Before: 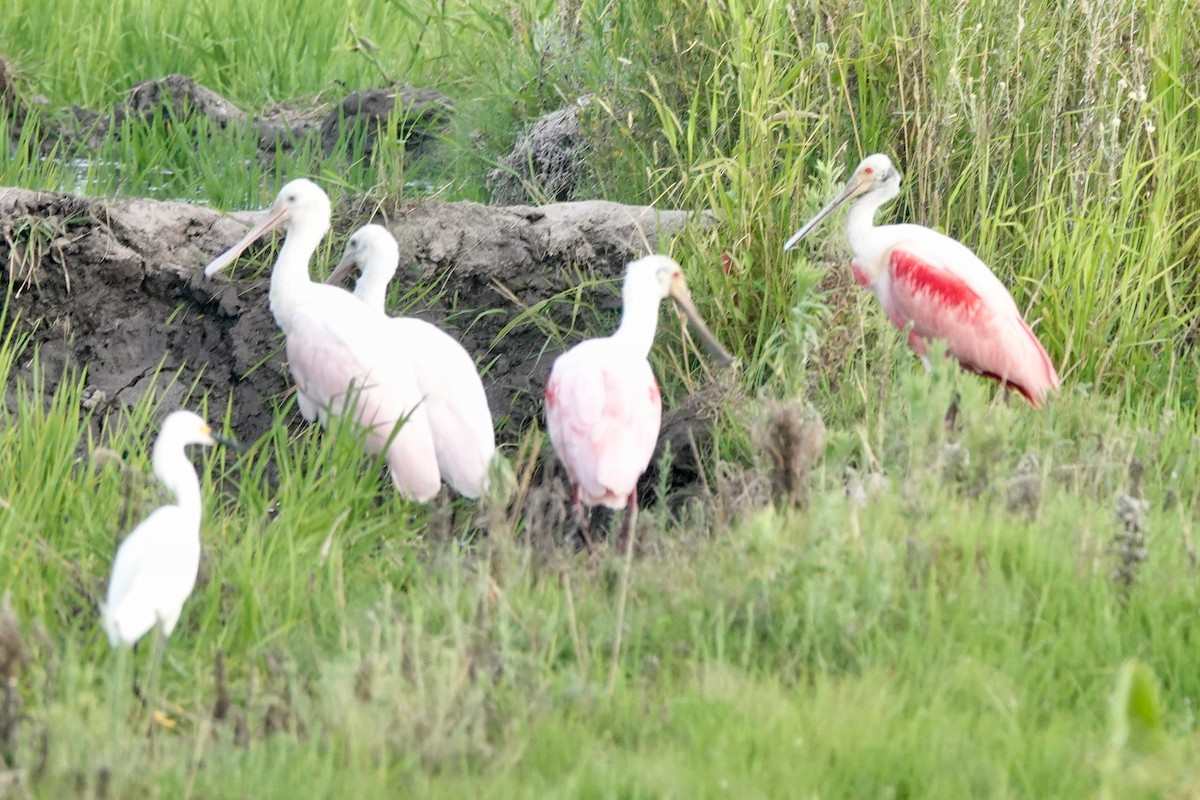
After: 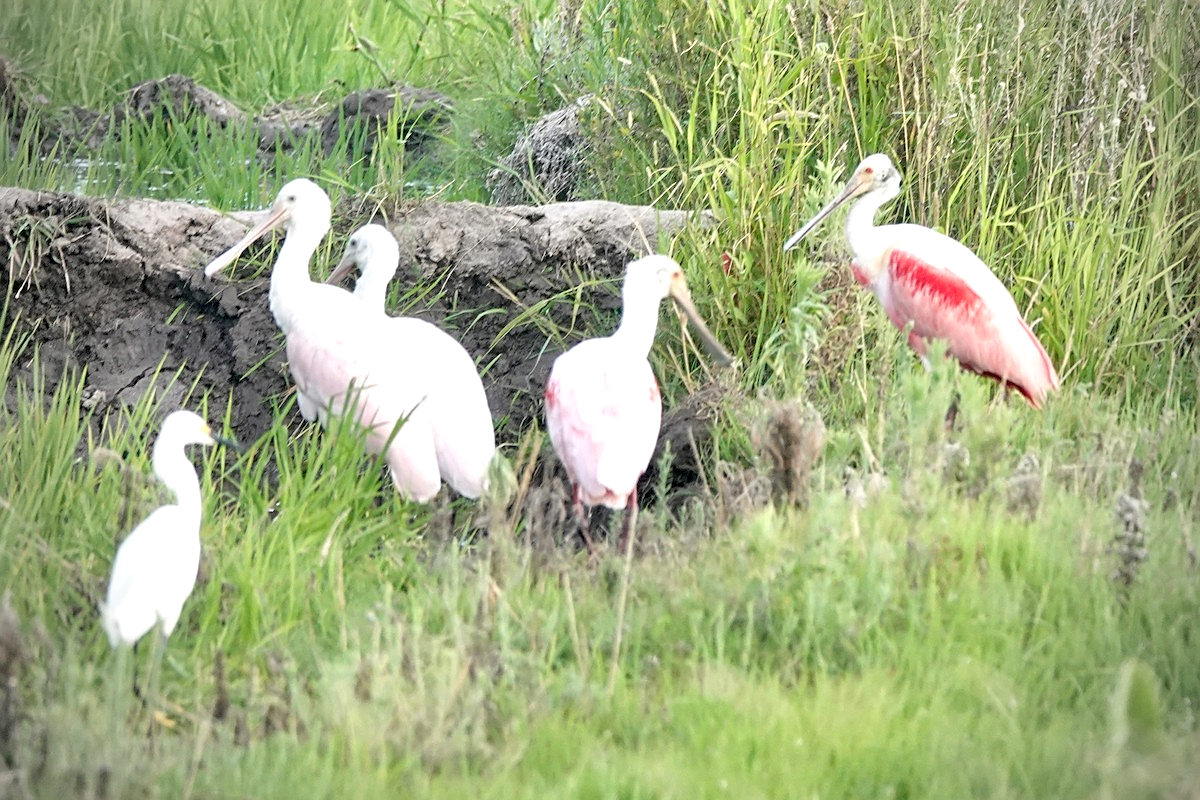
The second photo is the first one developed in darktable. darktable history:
vignetting: fall-off start 71.74%
sharpen: on, module defaults
exposure: black level correction 0, exposure 0.3 EV, compensate highlight preservation false
